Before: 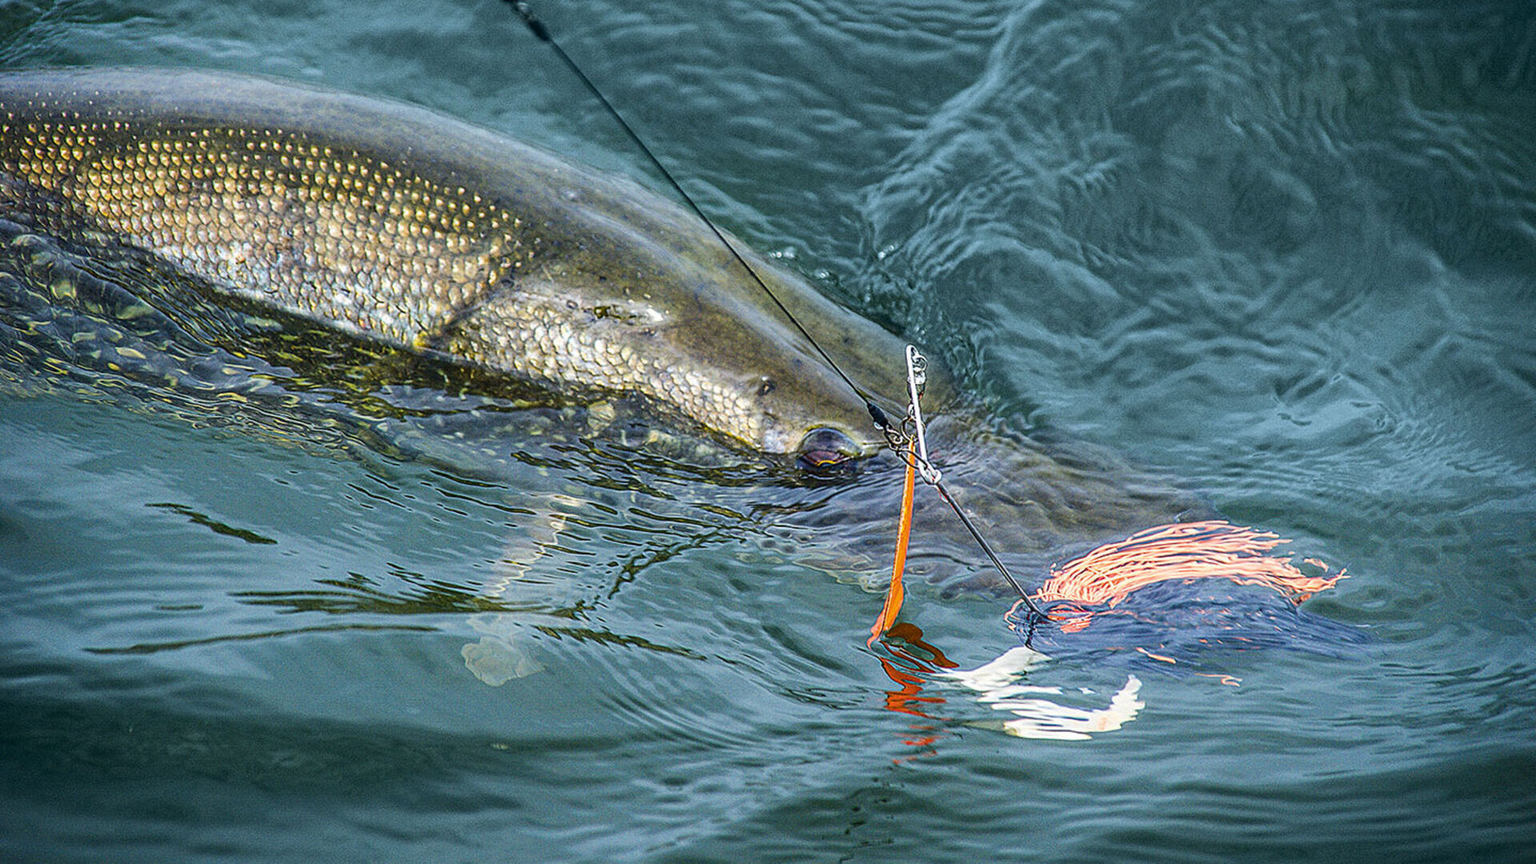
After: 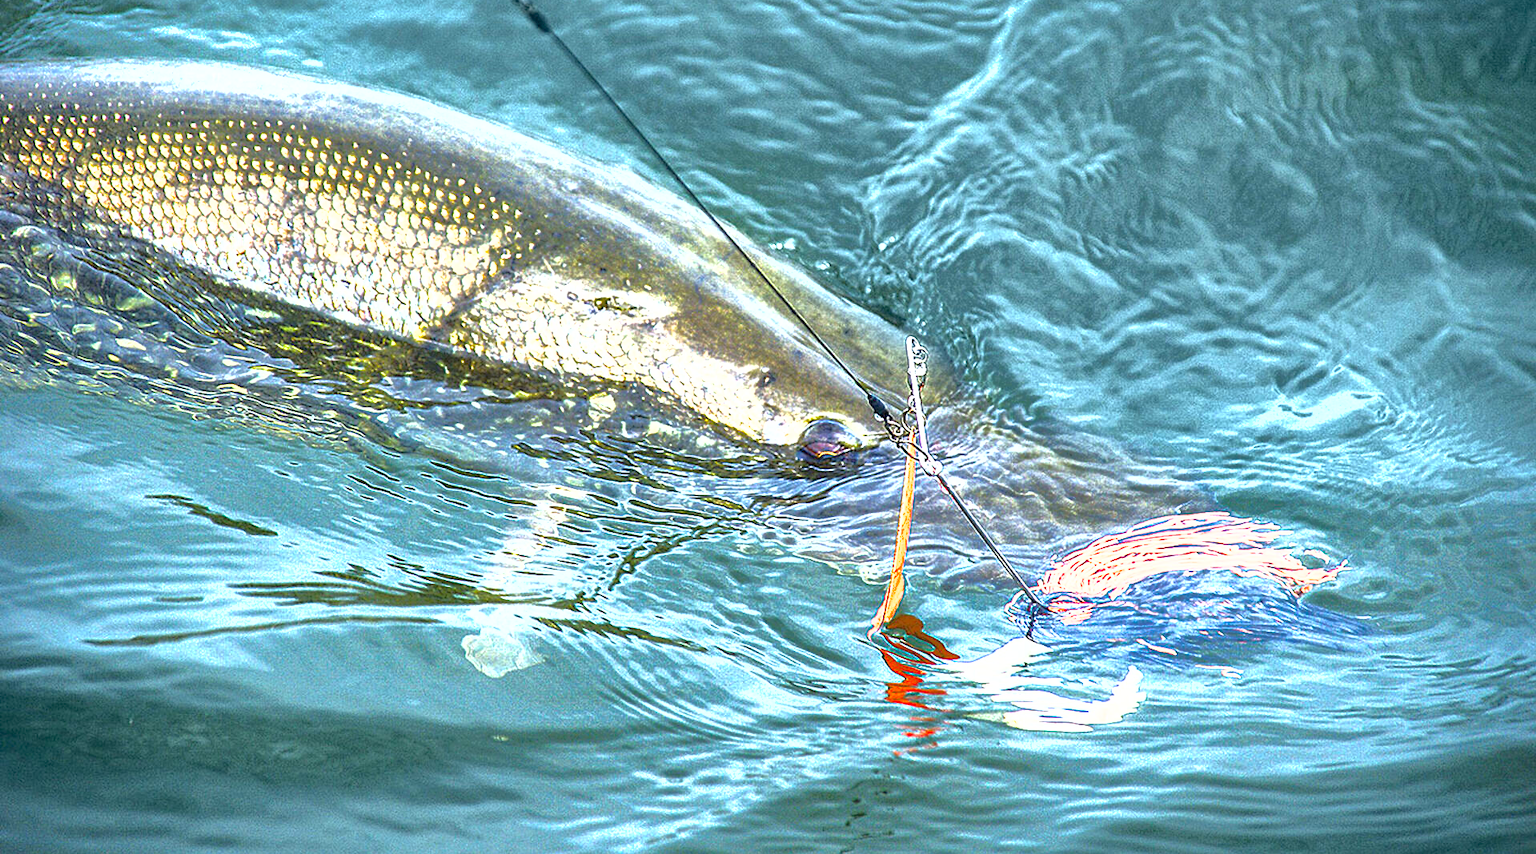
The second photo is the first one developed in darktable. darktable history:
crop: top 1.049%, right 0.001%
shadows and highlights: shadows 40, highlights -60
color balance: input saturation 99%
exposure: black level correction 0.001, exposure 1.646 EV, compensate exposure bias true, compensate highlight preservation false
